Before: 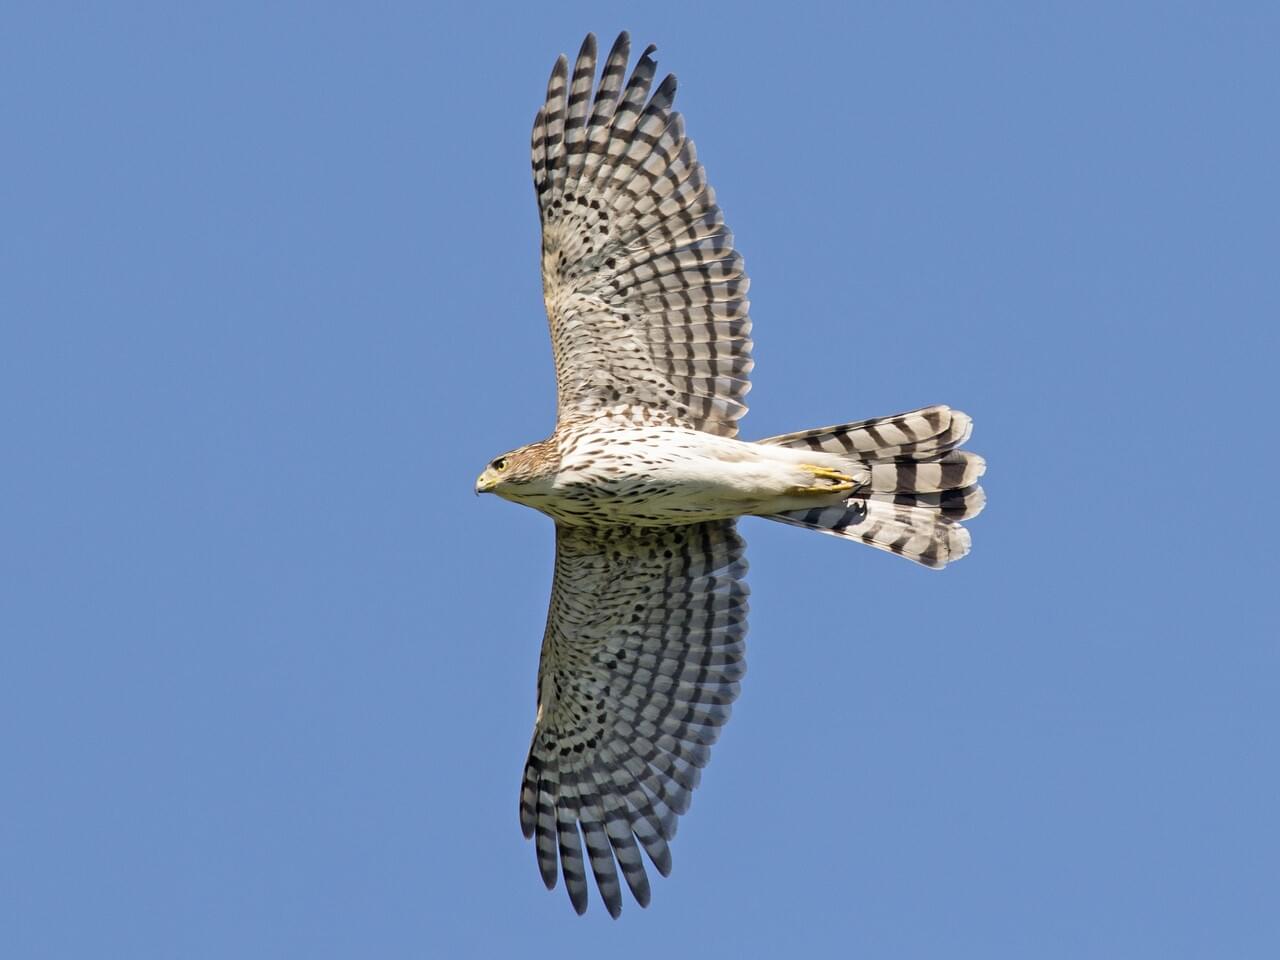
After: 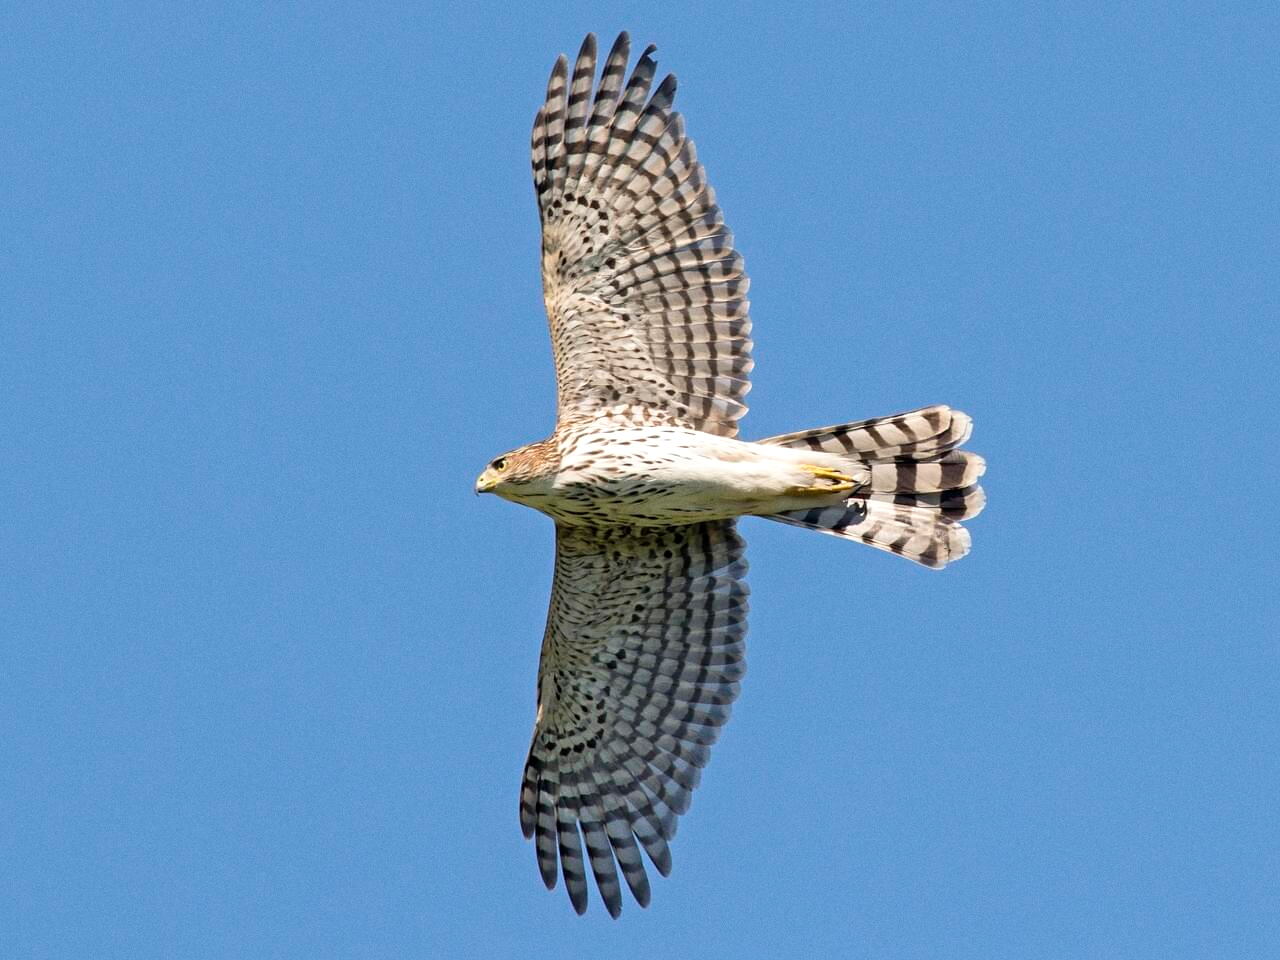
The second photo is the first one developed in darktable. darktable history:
grain: coarseness 0.09 ISO, strength 16.61%
tone equalizer: on, module defaults
exposure: exposure 0.131 EV, compensate highlight preservation false
